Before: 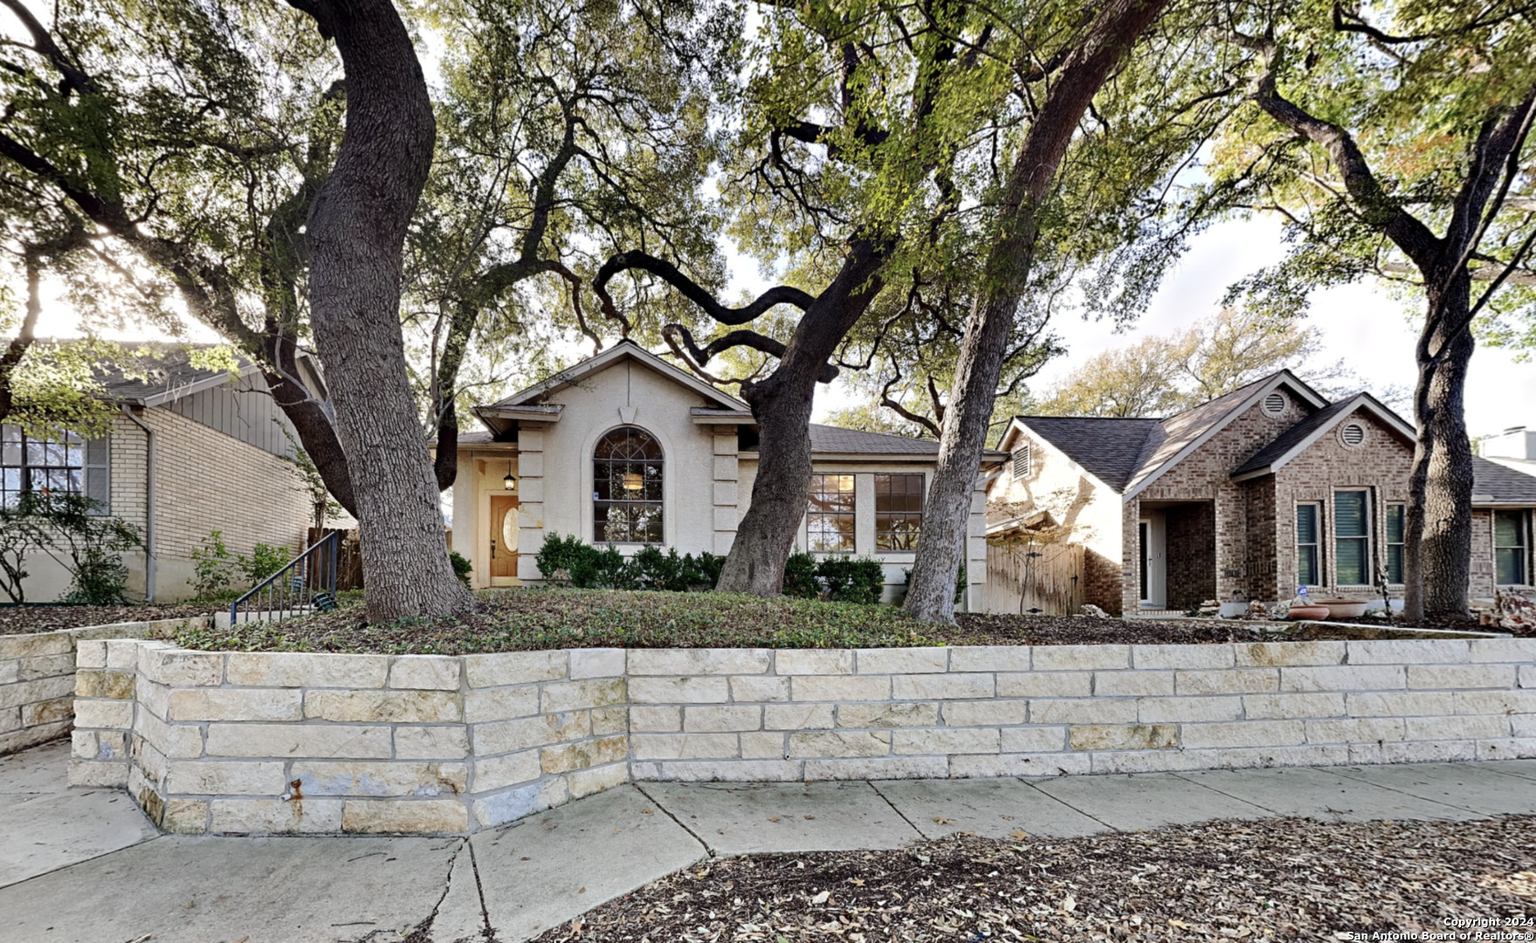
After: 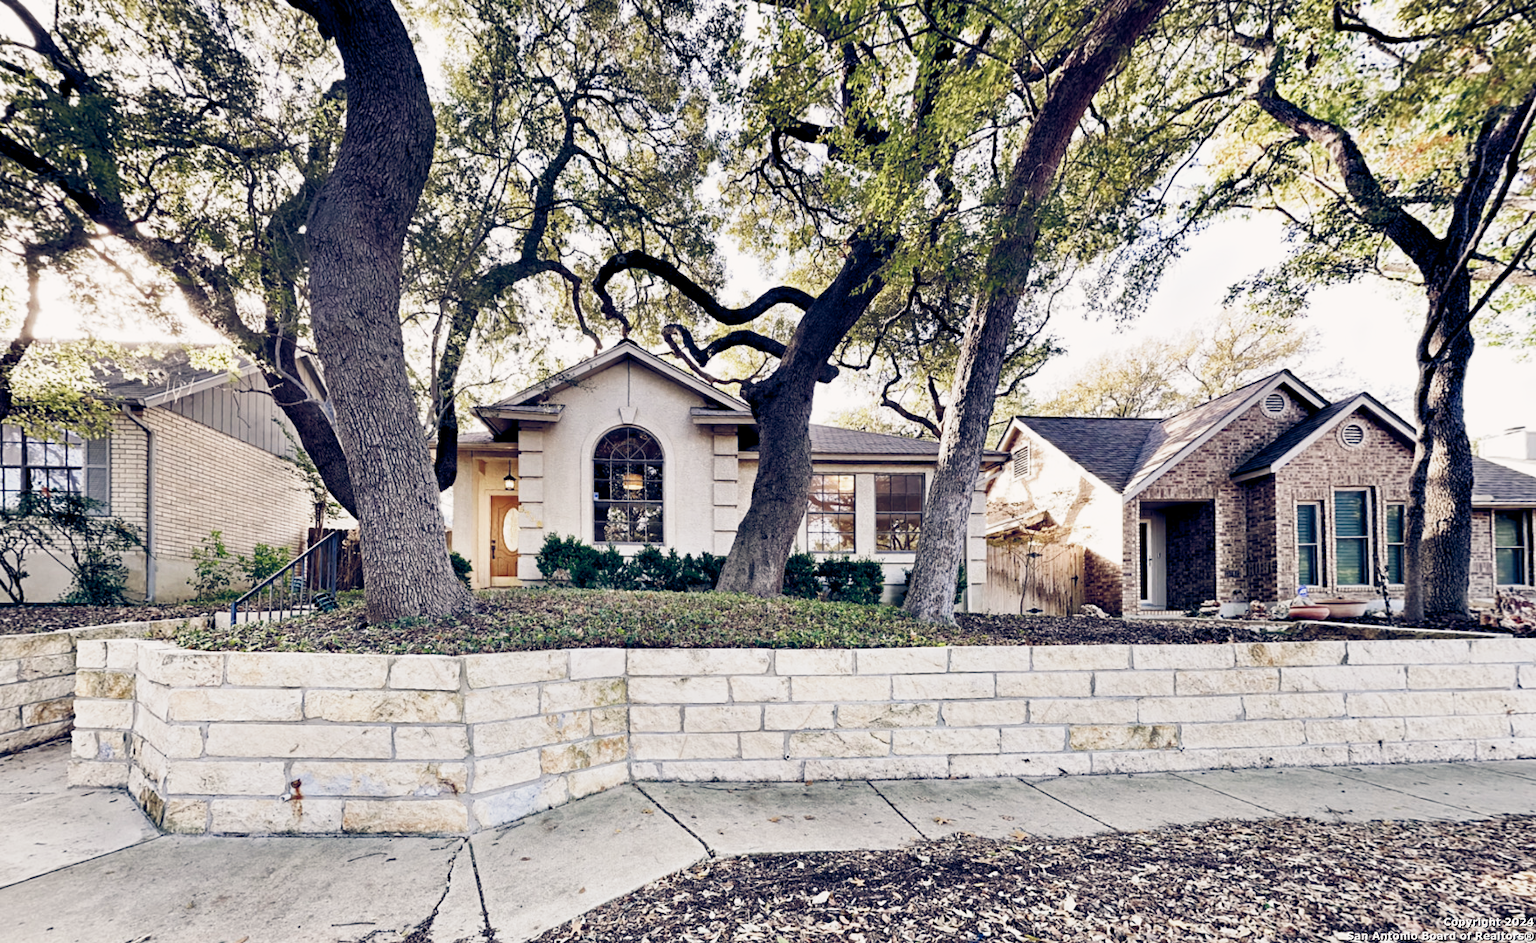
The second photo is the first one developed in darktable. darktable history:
base curve: curves: ch0 [(0, 0) (0.088, 0.125) (0.176, 0.251) (0.354, 0.501) (0.613, 0.749) (1, 0.877)], preserve colors none
color balance rgb: highlights gain › chroma 2.94%, highlights gain › hue 60.57°, global offset › chroma 0.25%, global offset › hue 256.52°, perceptual saturation grading › global saturation 20%, perceptual saturation grading › highlights -50%, perceptual saturation grading › shadows 30%, contrast 15%
